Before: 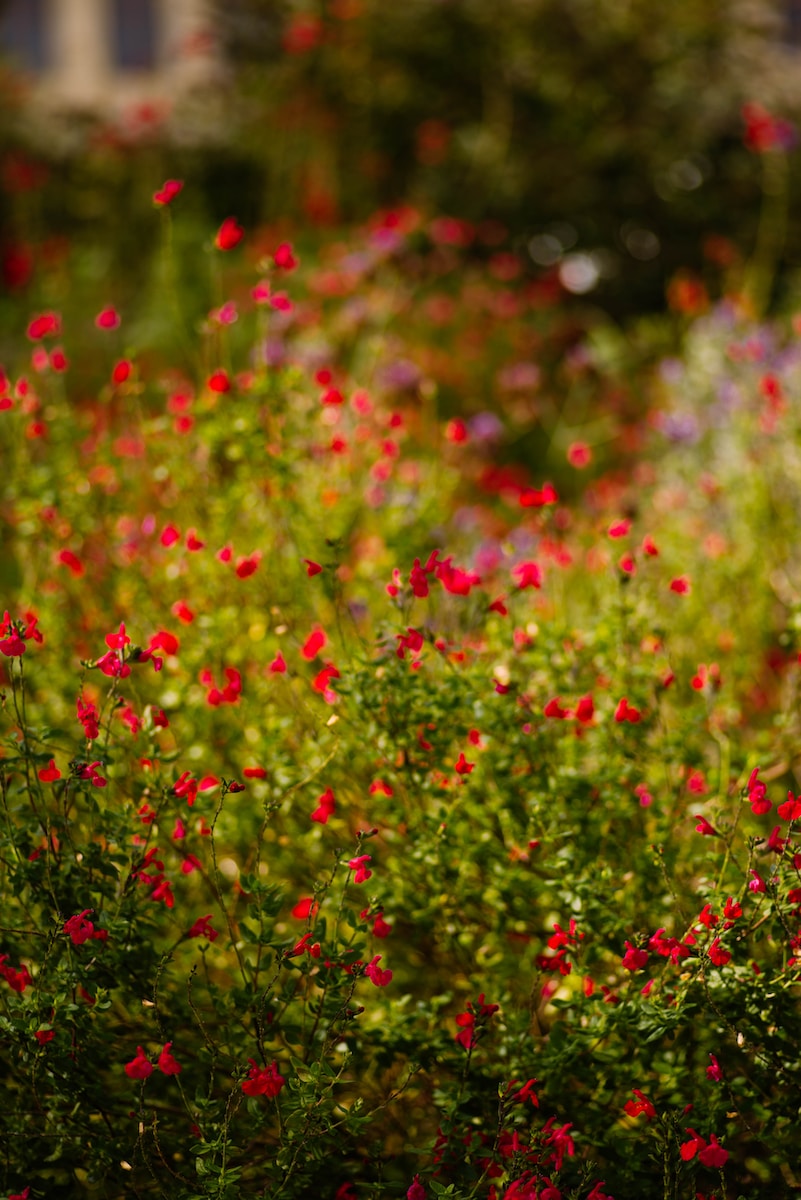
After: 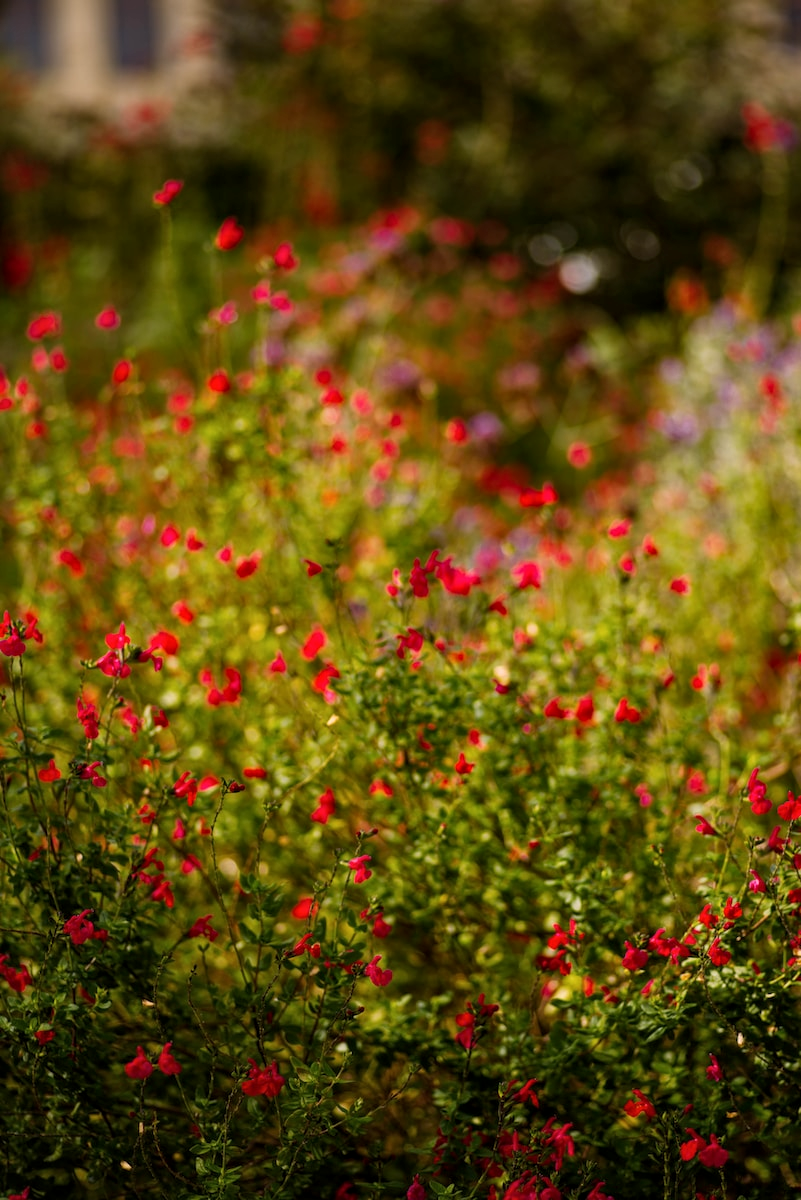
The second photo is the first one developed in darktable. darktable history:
local contrast: highlights 103%, shadows 101%, detail 120%, midtone range 0.2
